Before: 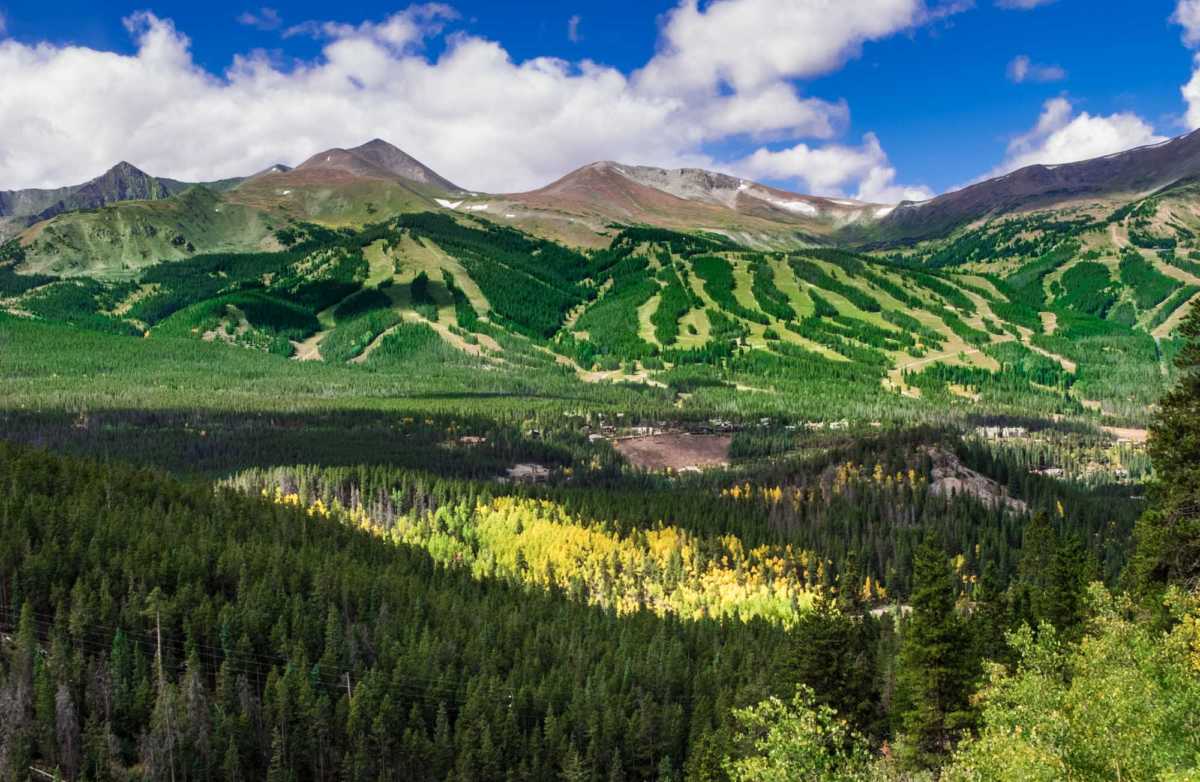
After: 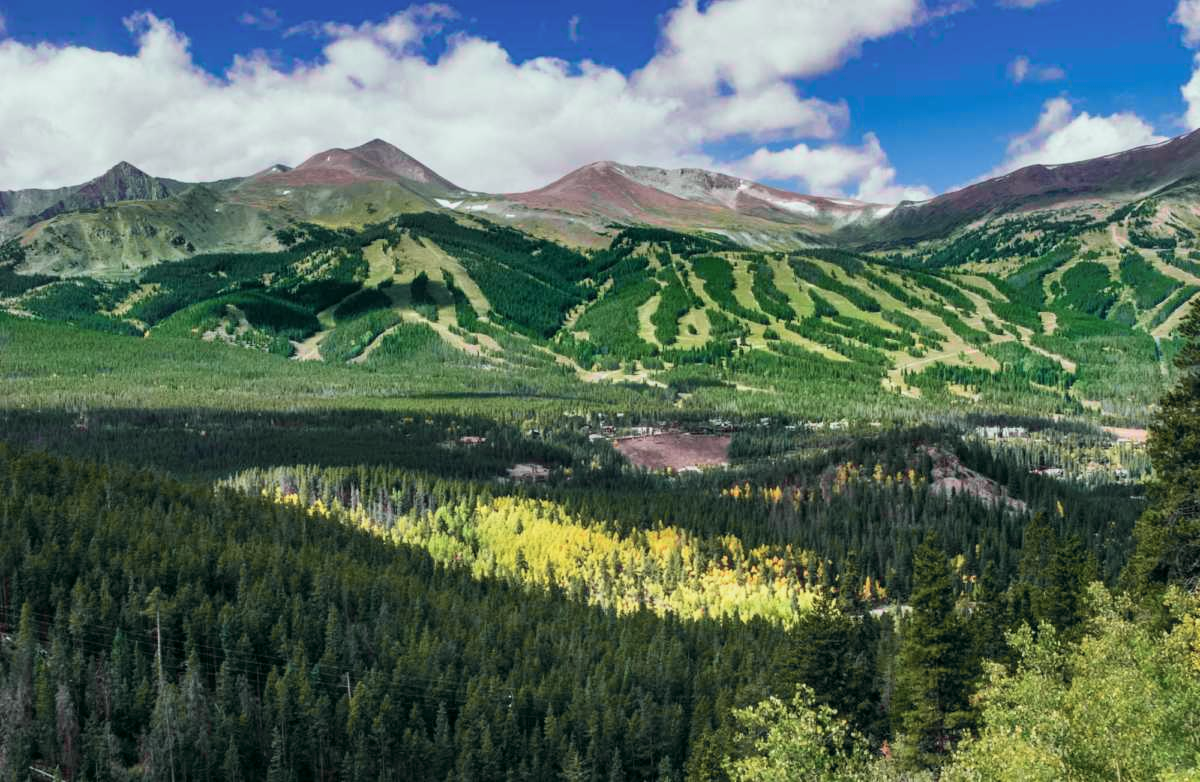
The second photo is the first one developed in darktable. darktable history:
tone curve: curves: ch0 [(0, 0) (0.822, 0.825) (0.994, 0.955)]; ch1 [(0, 0) (0.226, 0.261) (0.383, 0.397) (0.46, 0.46) (0.498, 0.479) (0.524, 0.523) (0.578, 0.575) (1, 1)]; ch2 [(0, 0) (0.438, 0.456) (0.5, 0.498) (0.547, 0.515) (0.597, 0.58) (0.629, 0.603) (1, 1)], color space Lab, independent channels, preserve colors none
